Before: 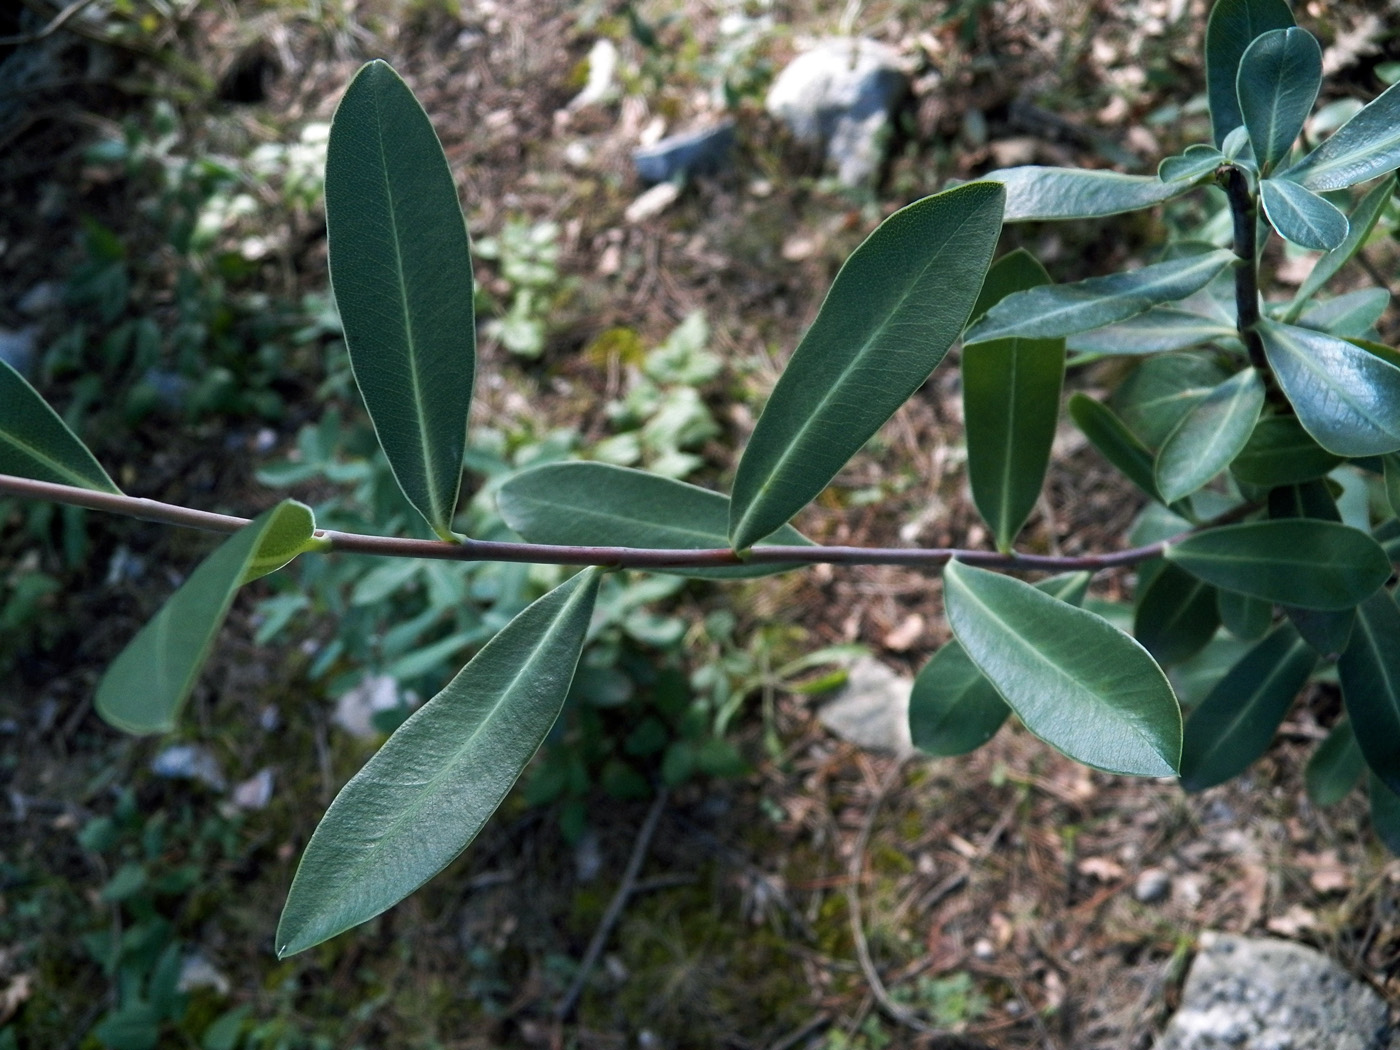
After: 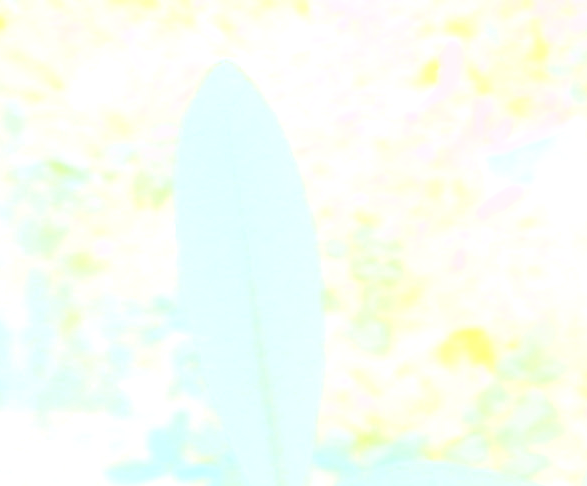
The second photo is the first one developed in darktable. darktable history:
exposure: black level correction 0, exposure 0.5 EV, compensate exposure bias true, compensate highlight preservation false
crop and rotate: left 10.817%, top 0.062%, right 47.194%, bottom 53.626%
contrast equalizer: octaves 7, y [[0.6 ×6], [0.55 ×6], [0 ×6], [0 ×6], [0 ×6]], mix -1
bloom: size 85%, threshold 5%, strength 85%
local contrast: mode bilateral grid, contrast 100, coarseness 100, detail 91%, midtone range 0.2
color correction: highlights a* 3.12, highlights b* -1.55, shadows a* -0.101, shadows b* 2.52, saturation 0.98
white balance: emerald 1
